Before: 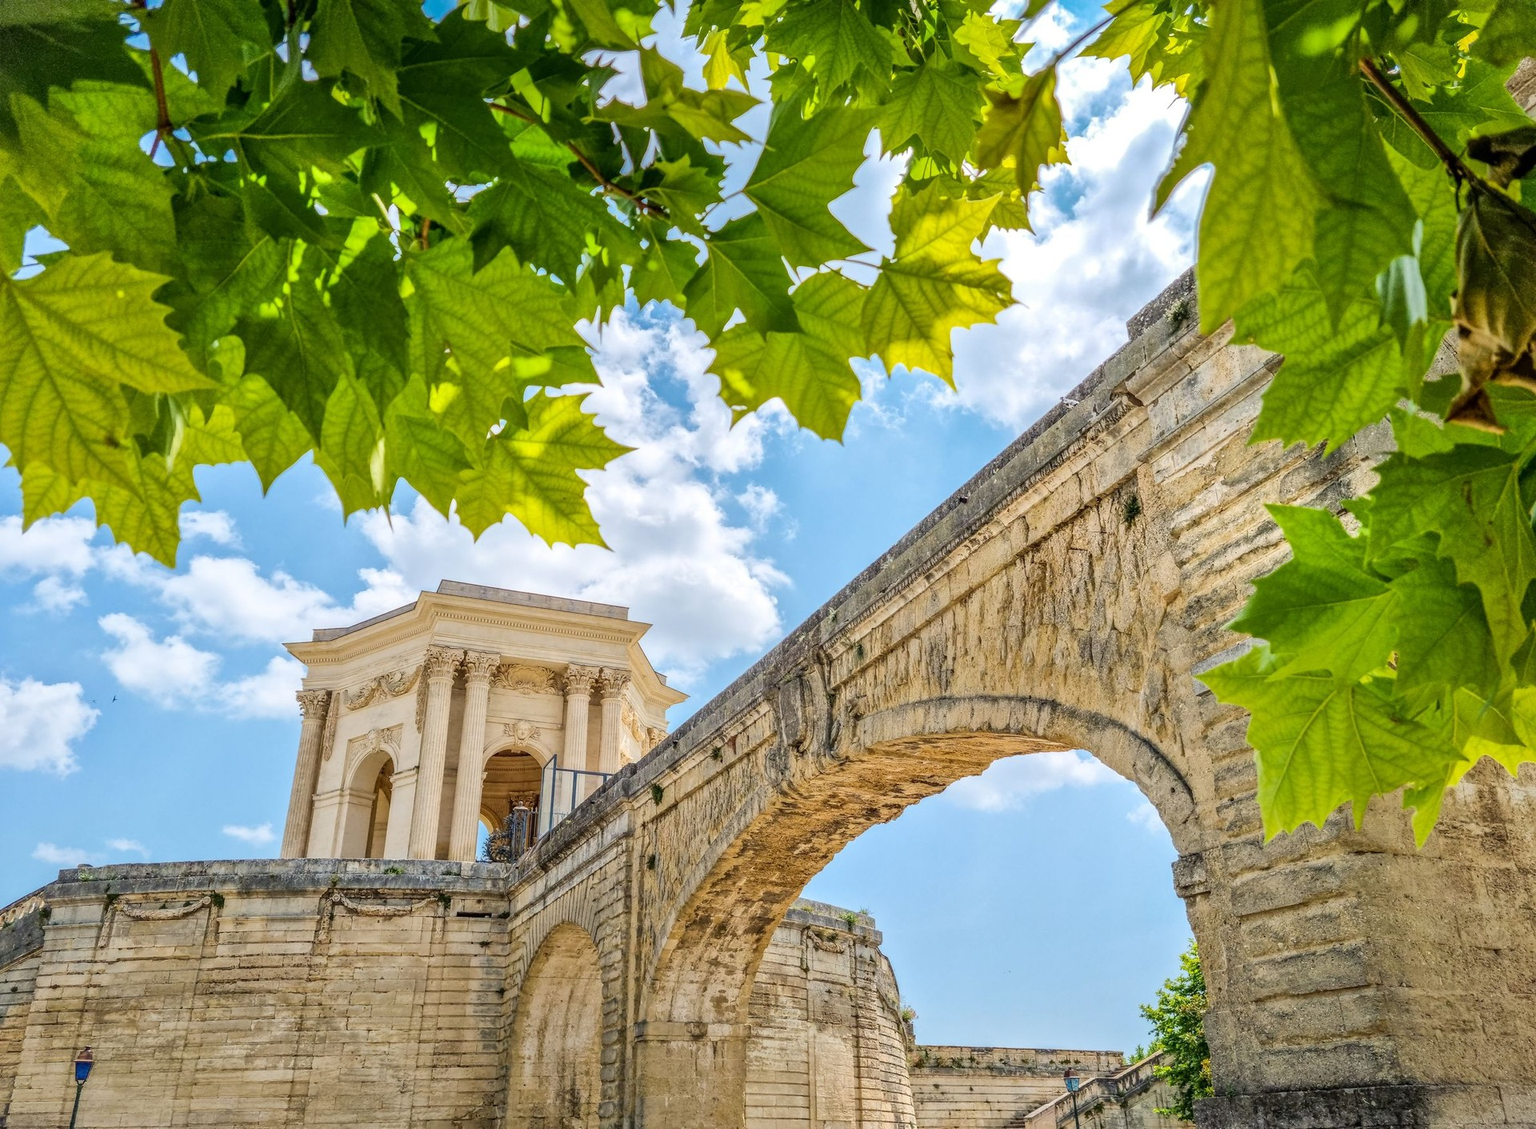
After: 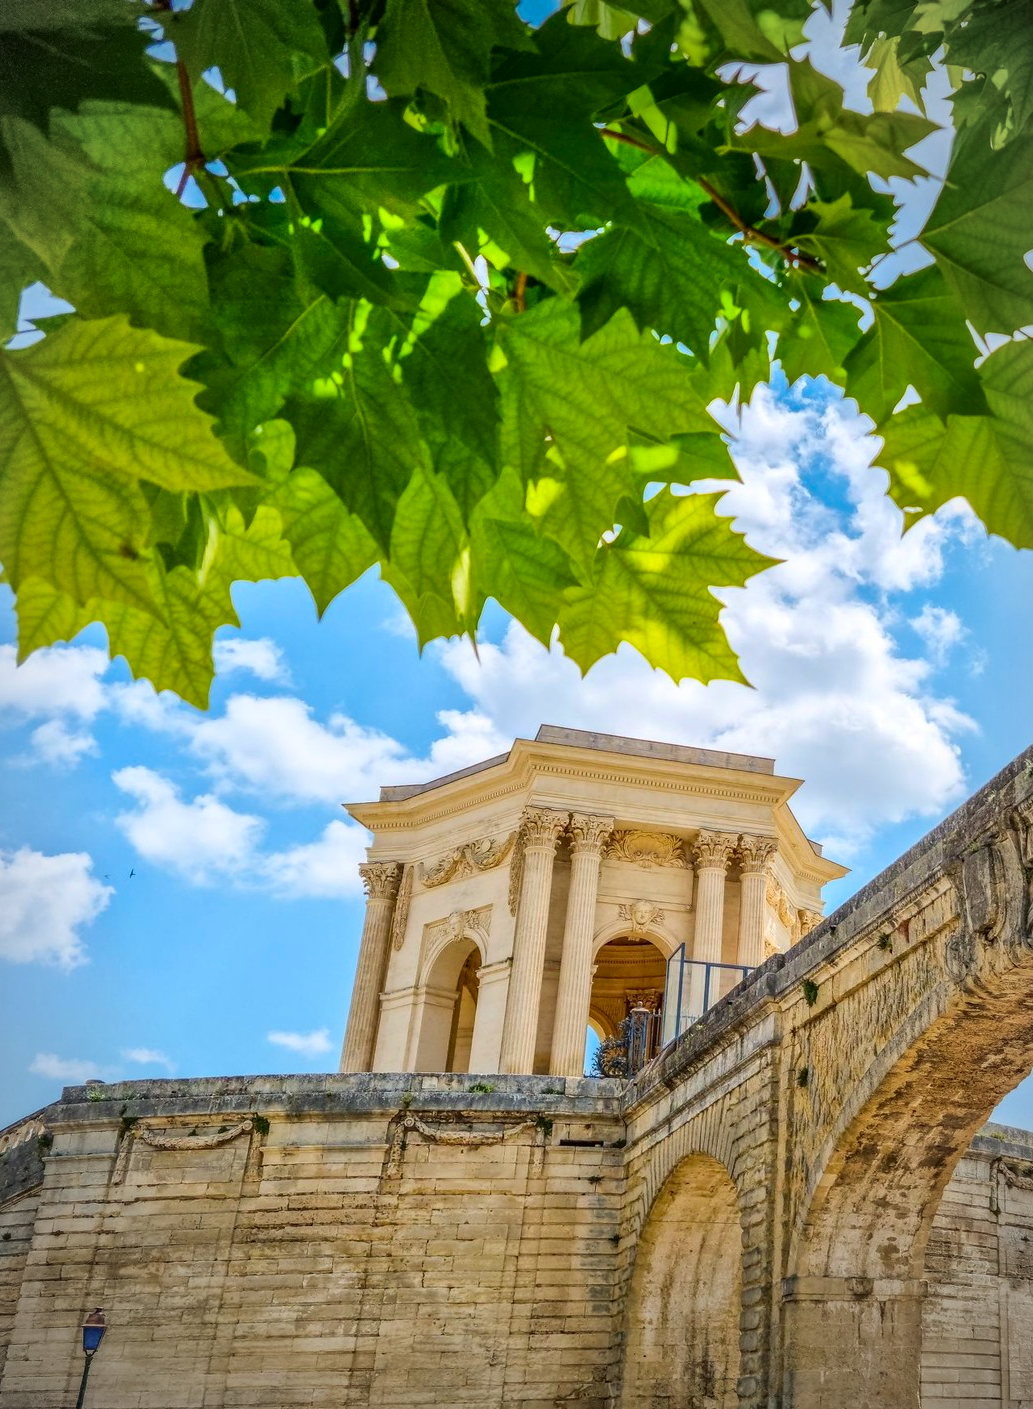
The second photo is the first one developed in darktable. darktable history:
vignetting: fall-off radius 60%, automatic ratio true
exposure: compensate highlight preservation false
crop: left 0.587%, right 45.588%, bottom 0.086%
contrast brightness saturation: brightness -0.02, saturation 0.35
